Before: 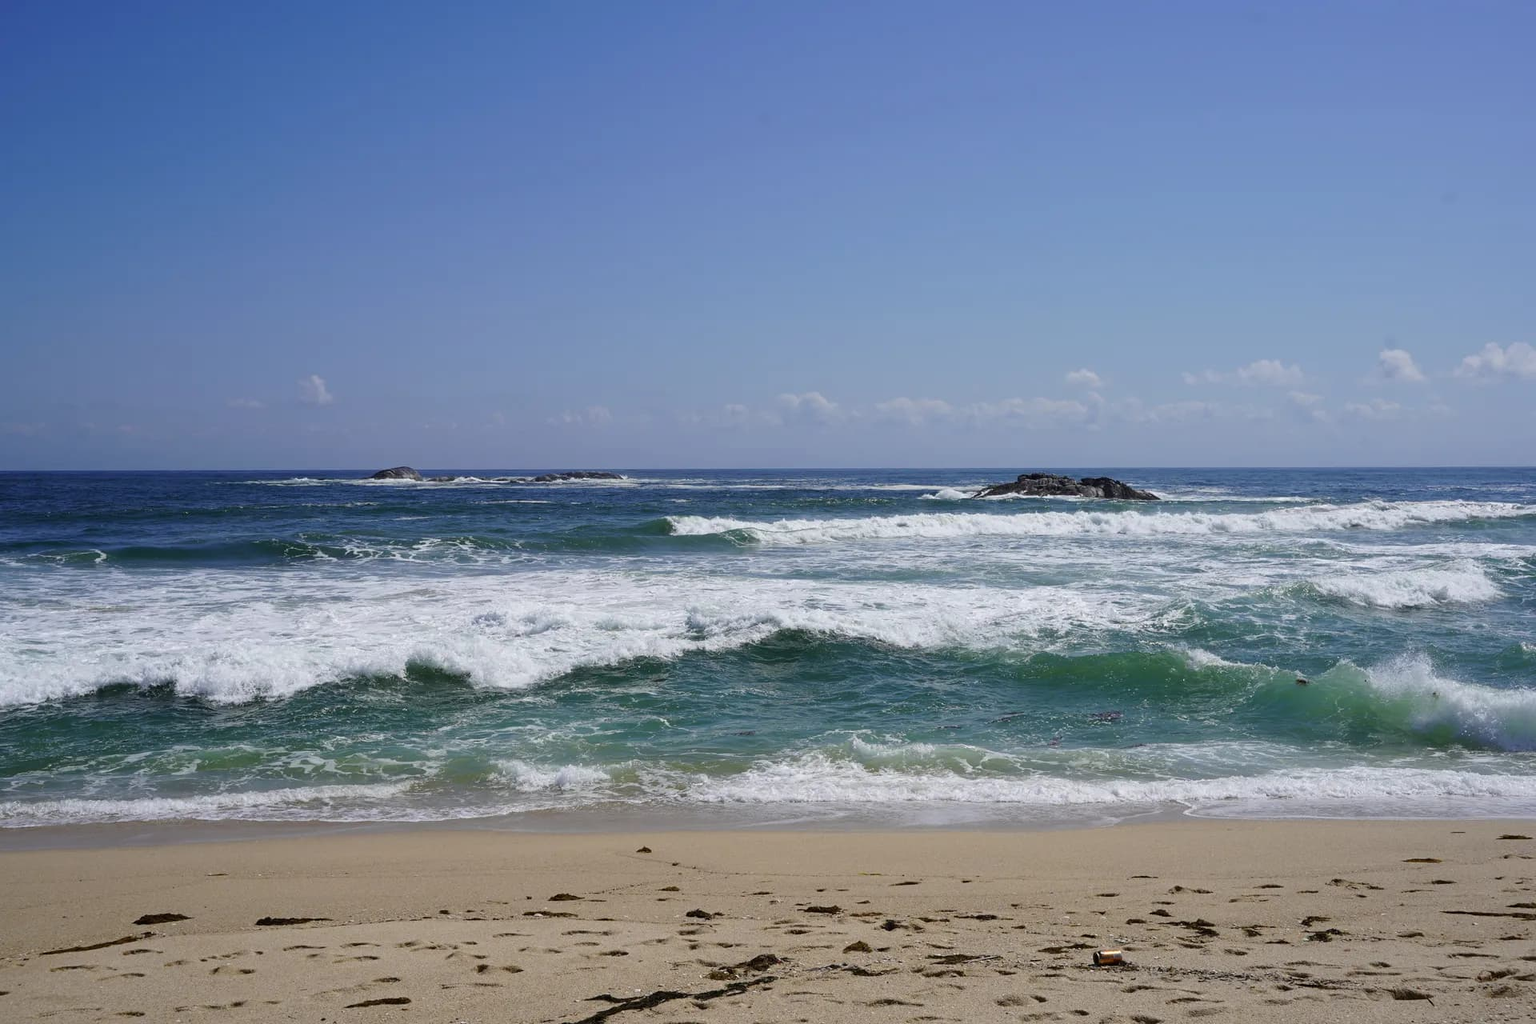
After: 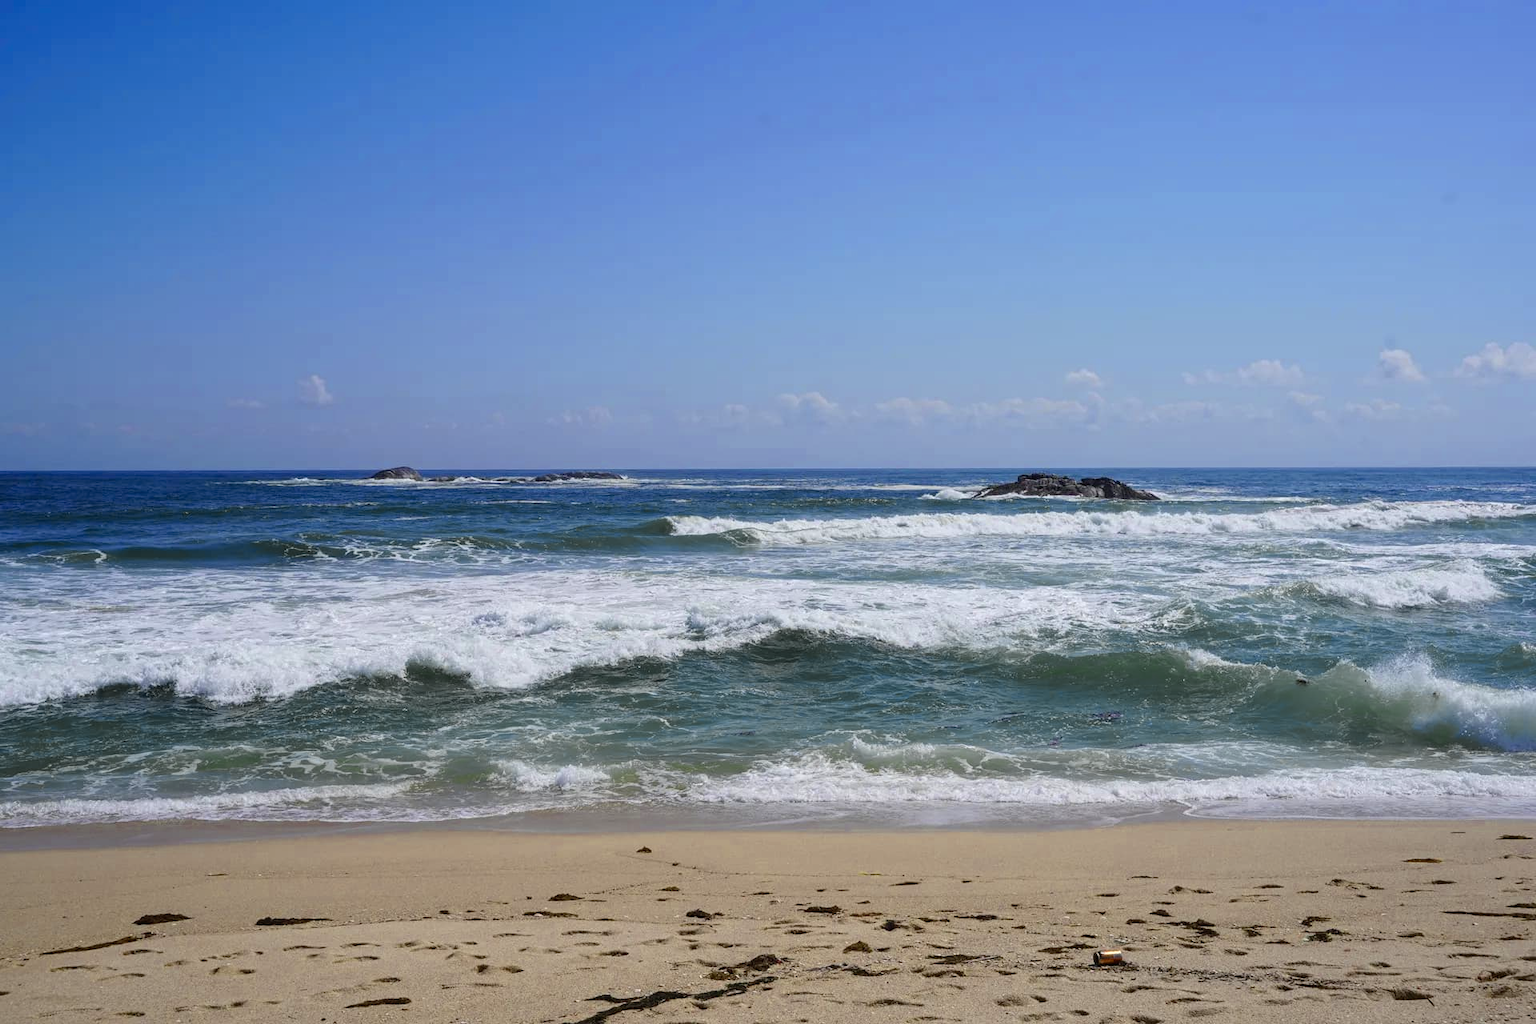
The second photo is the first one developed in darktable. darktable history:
local contrast: detail 110%
color zones: curves: ch0 [(0.004, 0.305) (0.261, 0.623) (0.389, 0.399) (0.708, 0.571) (0.947, 0.34)]; ch1 [(0.025, 0.645) (0.229, 0.584) (0.326, 0.551) (0.484, 0.262) (0.757, 0.643)]
